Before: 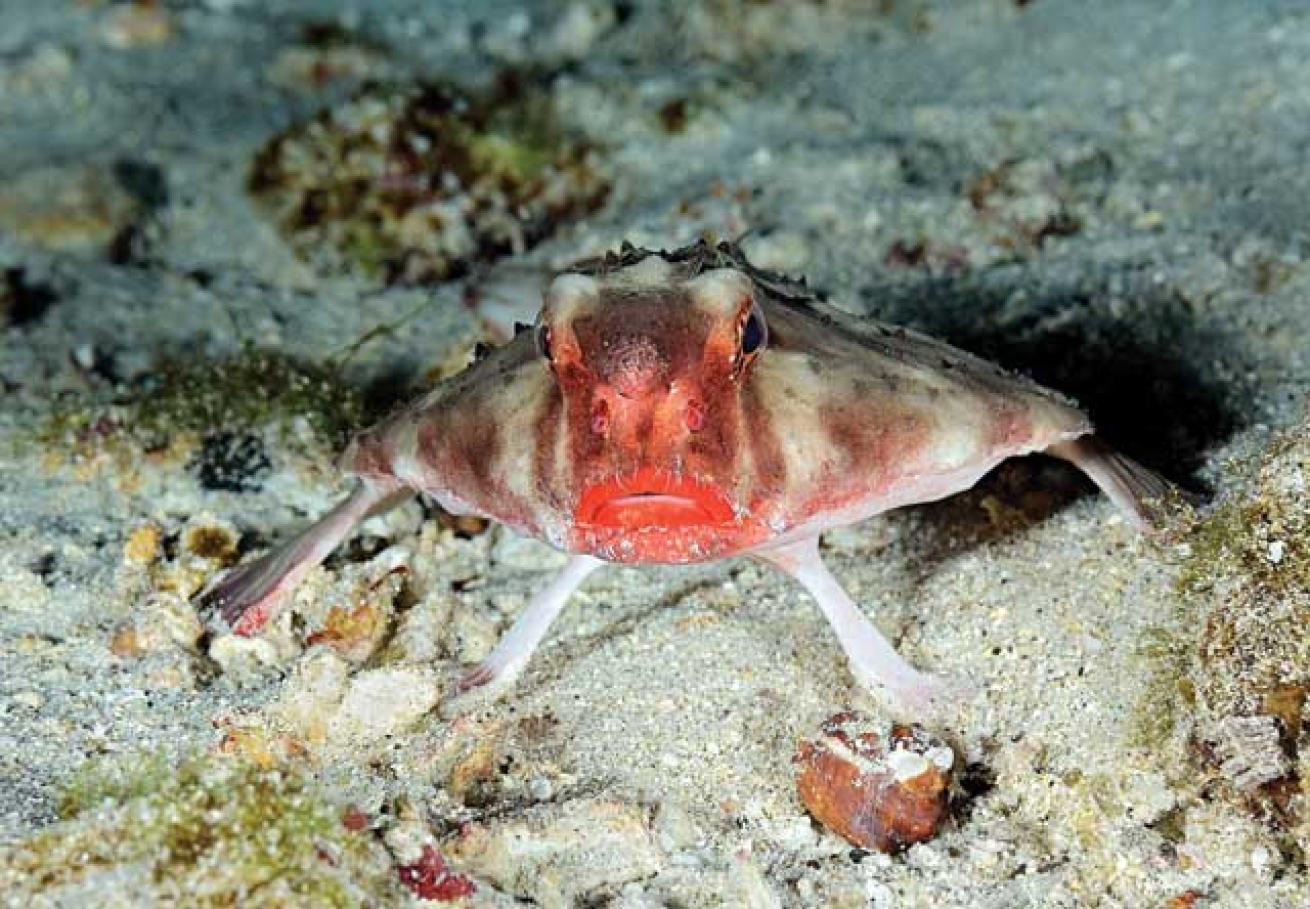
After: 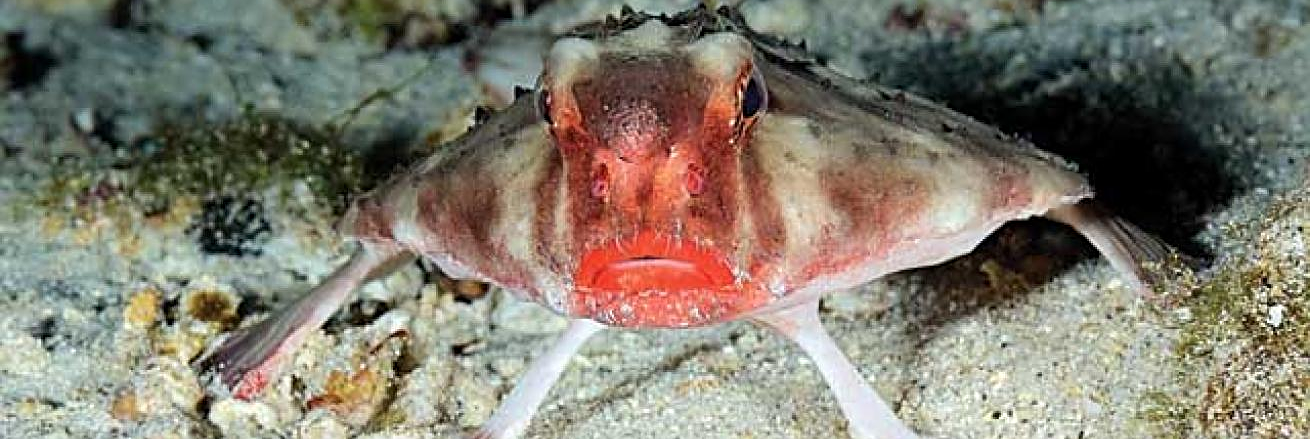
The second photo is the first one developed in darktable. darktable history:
sharpen: amount 0.478
crop and rotate: top 26.056%, bottom 25.543%
